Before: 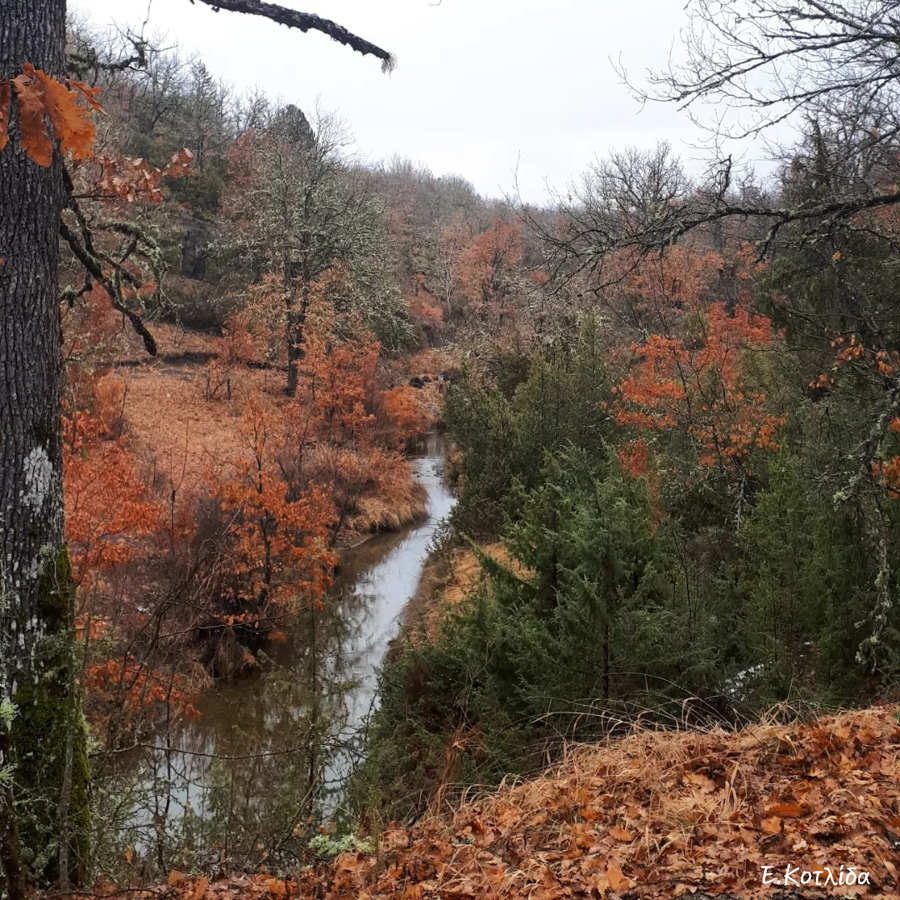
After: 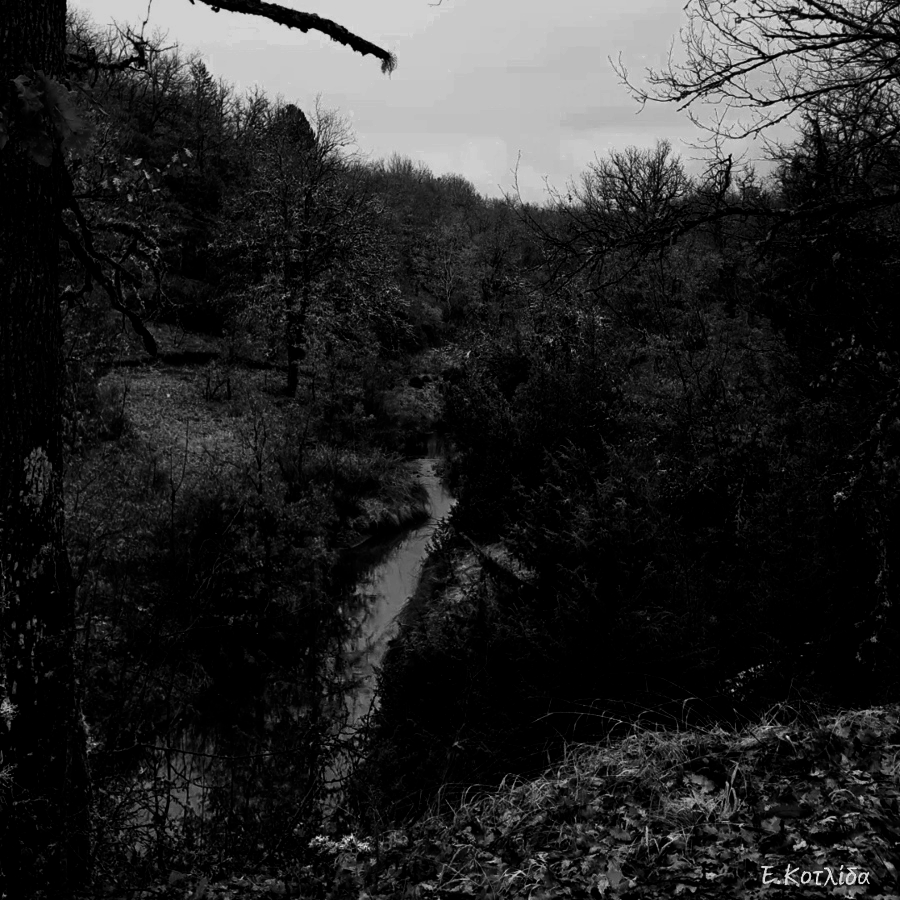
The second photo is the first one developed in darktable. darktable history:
contrast brightness saturation: brightness -1, saturation 1
filmic rgb: black relative exposure -5 EV, white relative exposure 3.2 EV, hardness 3.42, contrast 1.2, highlights saturation mix -50%
color zones: curves: ch0 [(0, 0.554) (0.146, 0.662) (0.293, 0.86) (0.503, 0.774) (0.637, 0.106) (0.74, 0.072) (0.866, 0.488) (0.998, 0.569)]; ch1 [(0, 0) (0.143, 0) (0.286, 0) (0.429, 0) (0.571, 0) (0.714, 0) (0.857, 0)]
